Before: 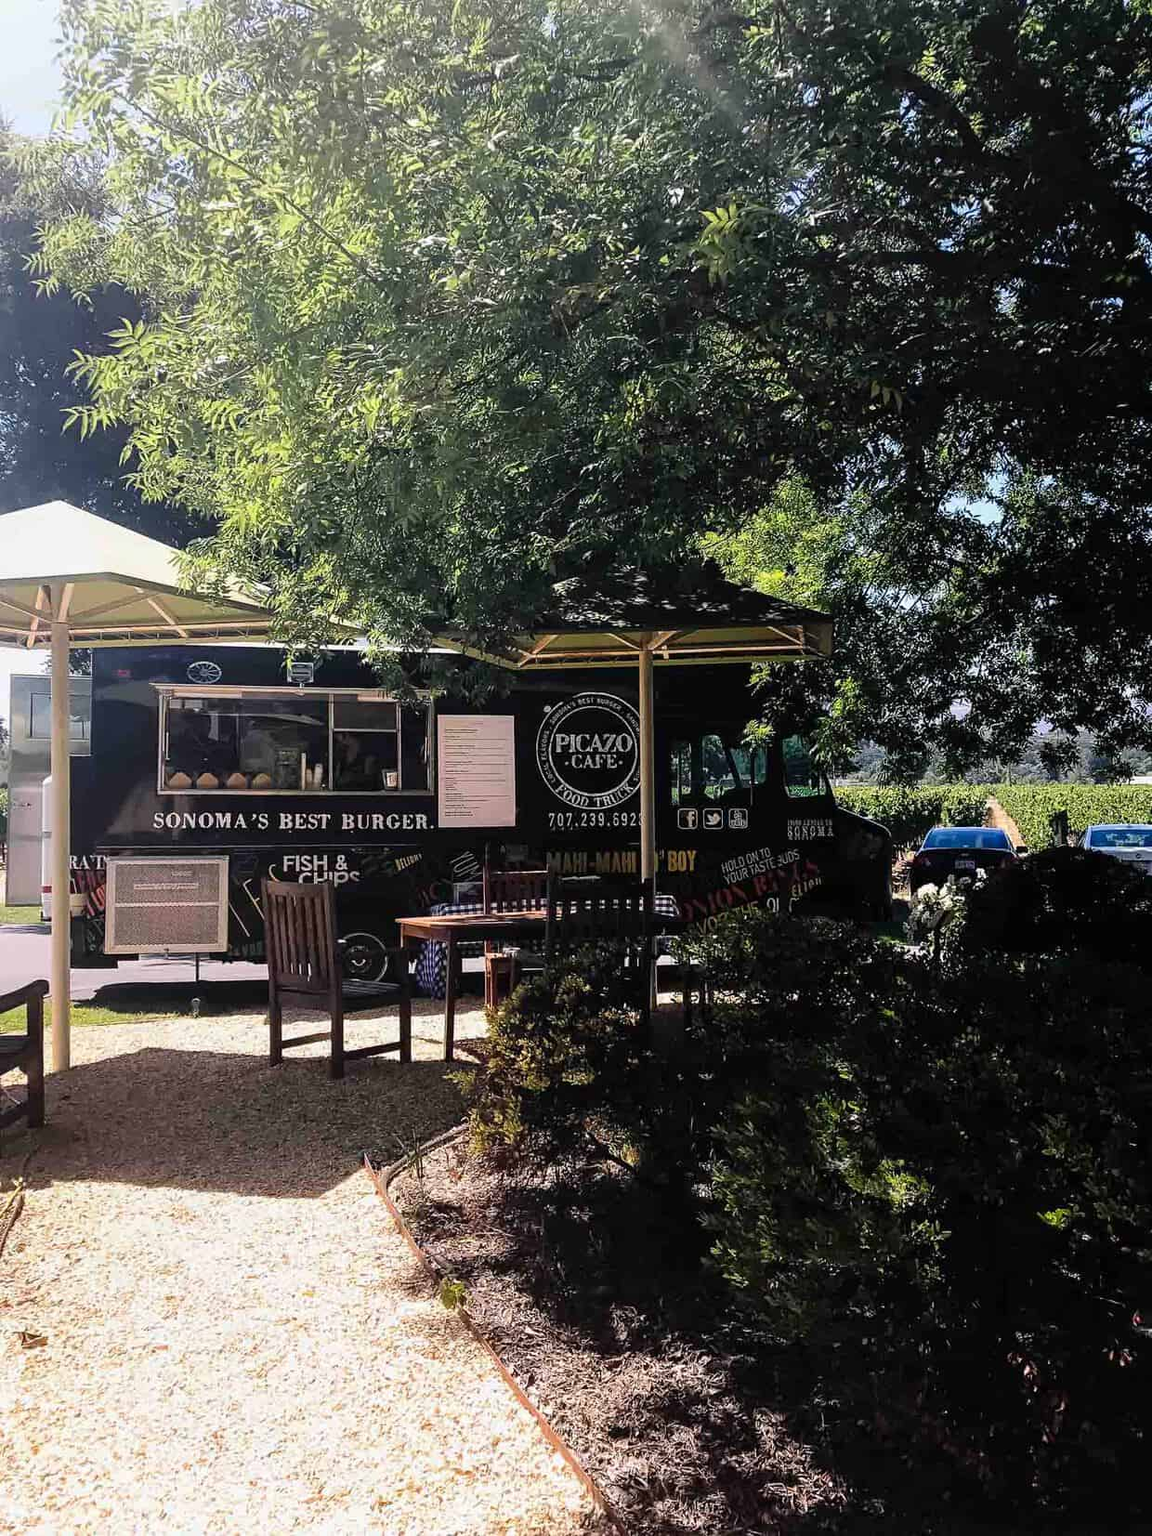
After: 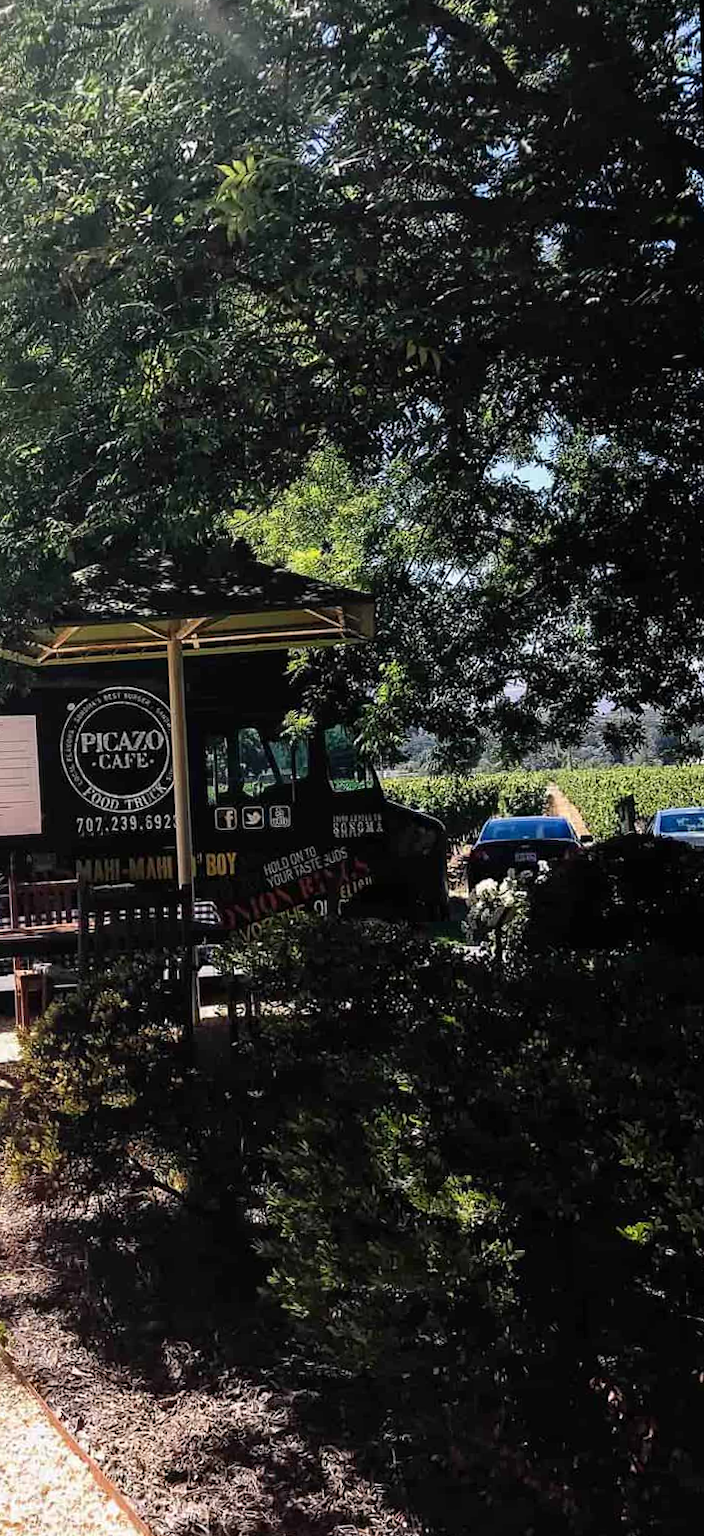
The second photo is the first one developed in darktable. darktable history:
crop: left 41.402%
rotate and perspective: rotation -2.12°, lens shift (vertical) 0.009, lens shift (horizontal) -0.008, automatic cropping original format, crop left 0.036, crop right 0.964, crop top 0.05, crop bottom 0.959
